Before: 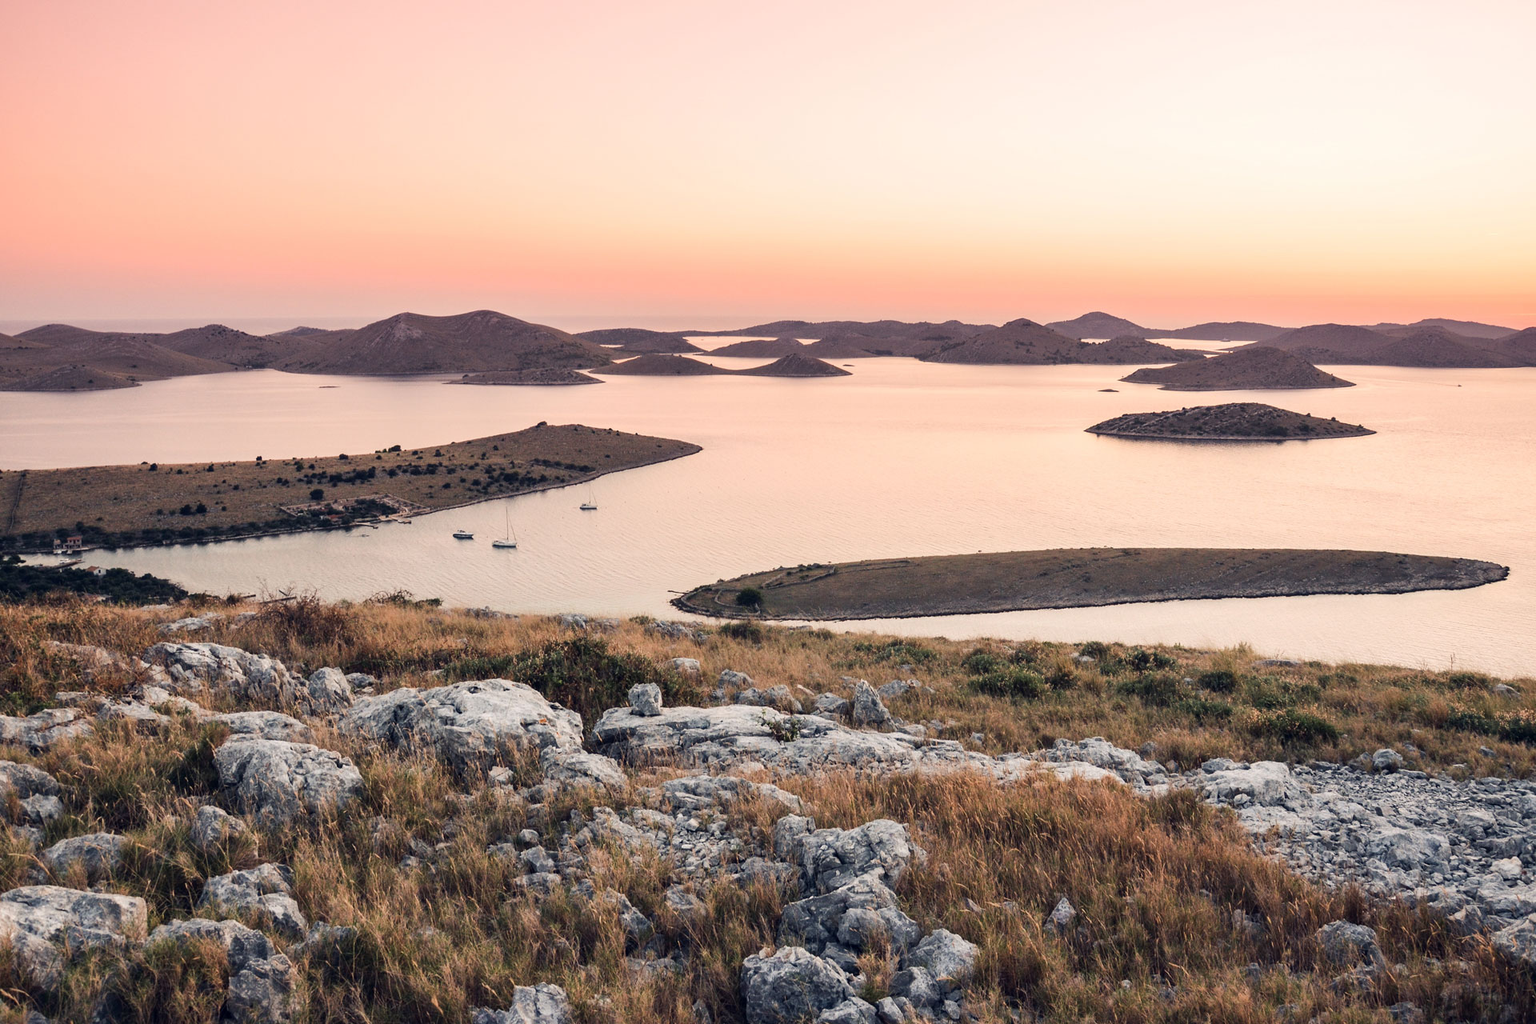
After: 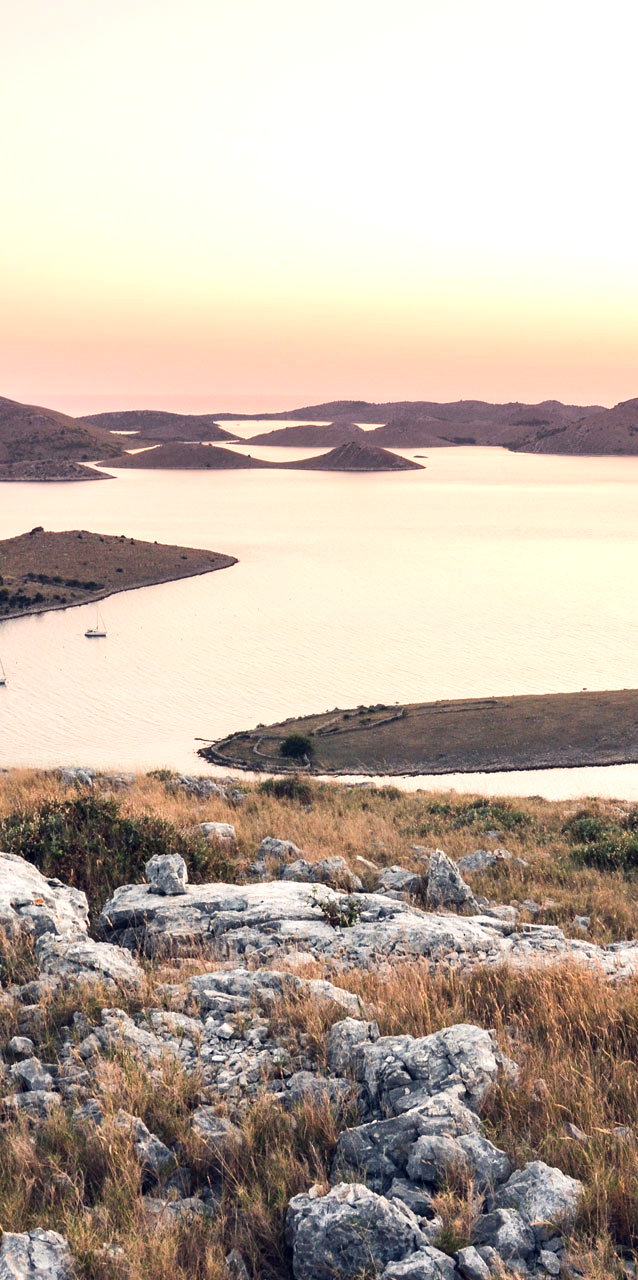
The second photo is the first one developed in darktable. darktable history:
crop: left 33.36%, right 33.36%
tone equalizer: on, module defaults
exposure: black level correction 0.001, exposure 0.5 EV, compensate exposure bias true, compensate highlight preservation false
